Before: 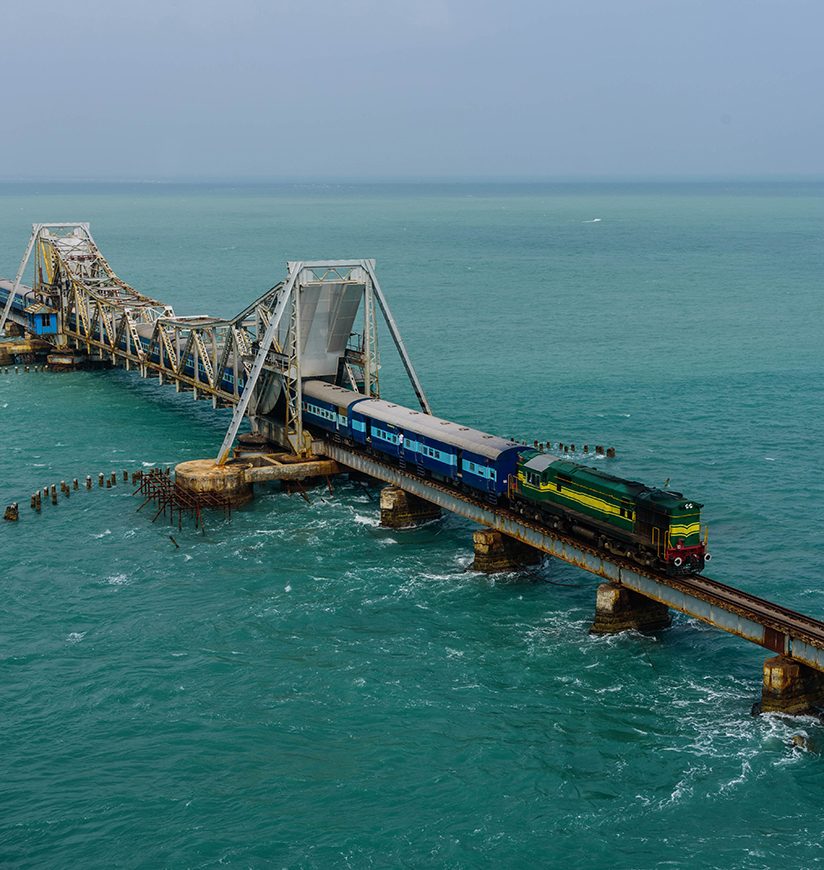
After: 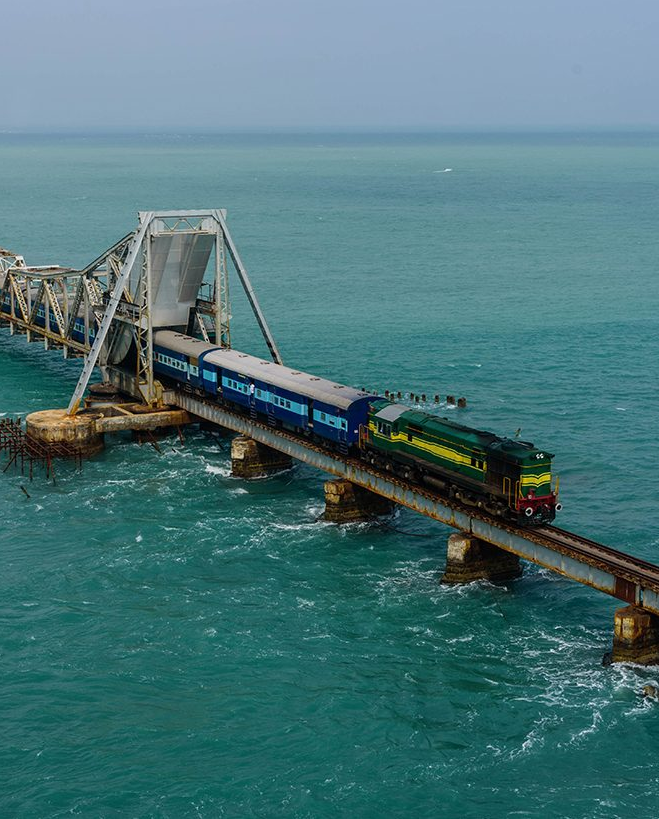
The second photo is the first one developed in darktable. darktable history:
crop and rotate: left 18.188%, top 5.822%, right 1.817%
